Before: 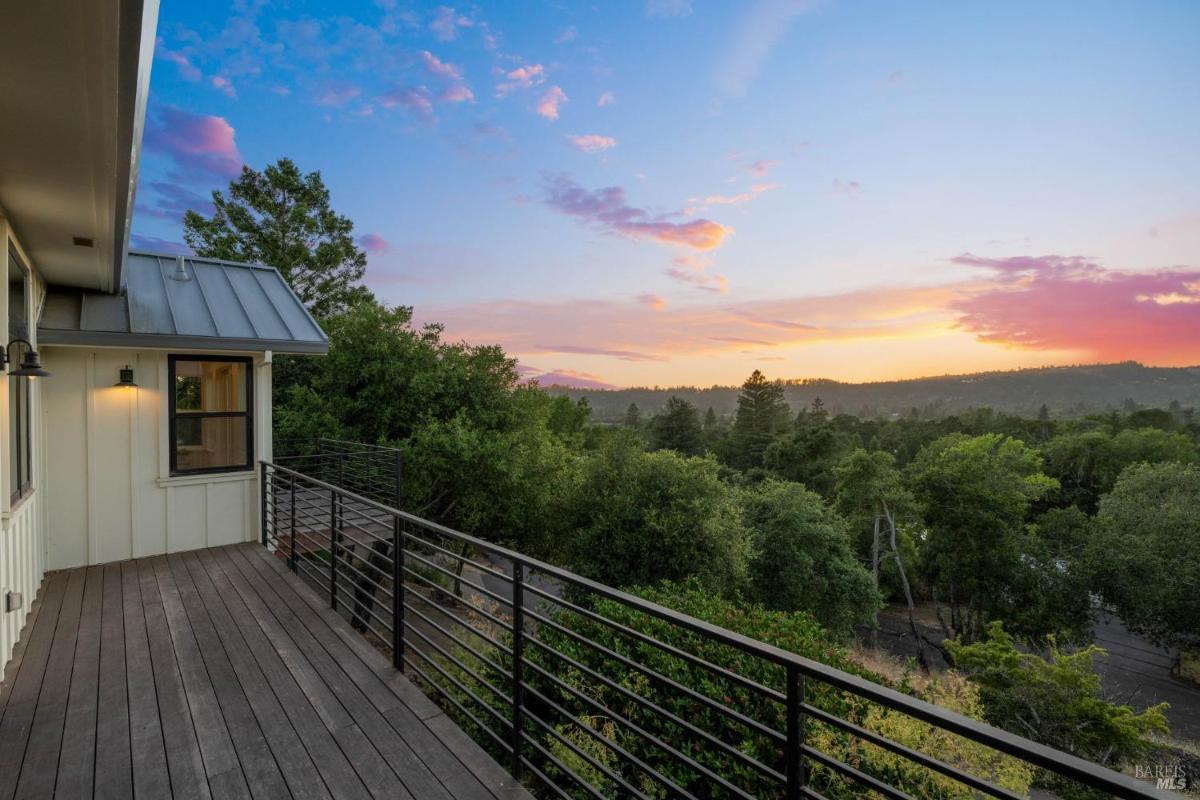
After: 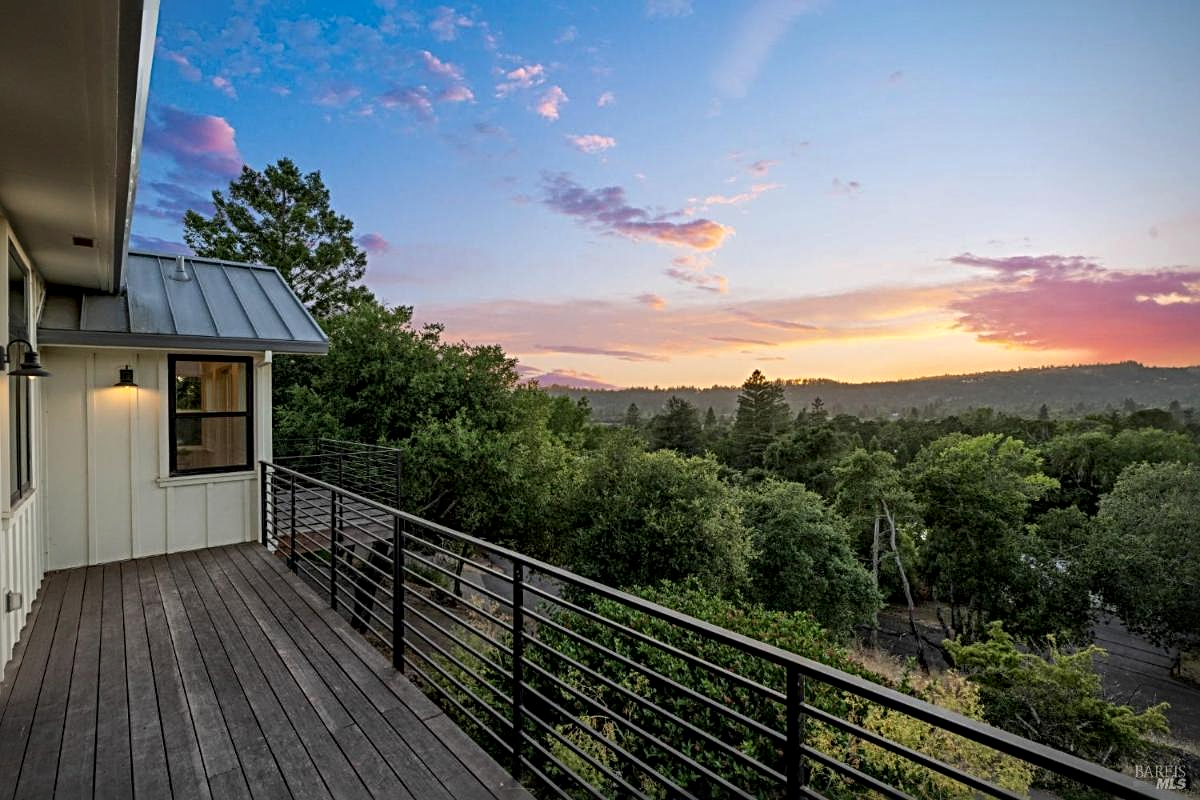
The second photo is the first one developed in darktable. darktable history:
local contrast: mode bilateral grid, contrast 20, coarseness 51, detail 141%, midtone range 0.2
sharpen: radius 3.977
vignetting: fall-off radius 61.14%, brightness -0.403, saturation -0.292, unbound false
